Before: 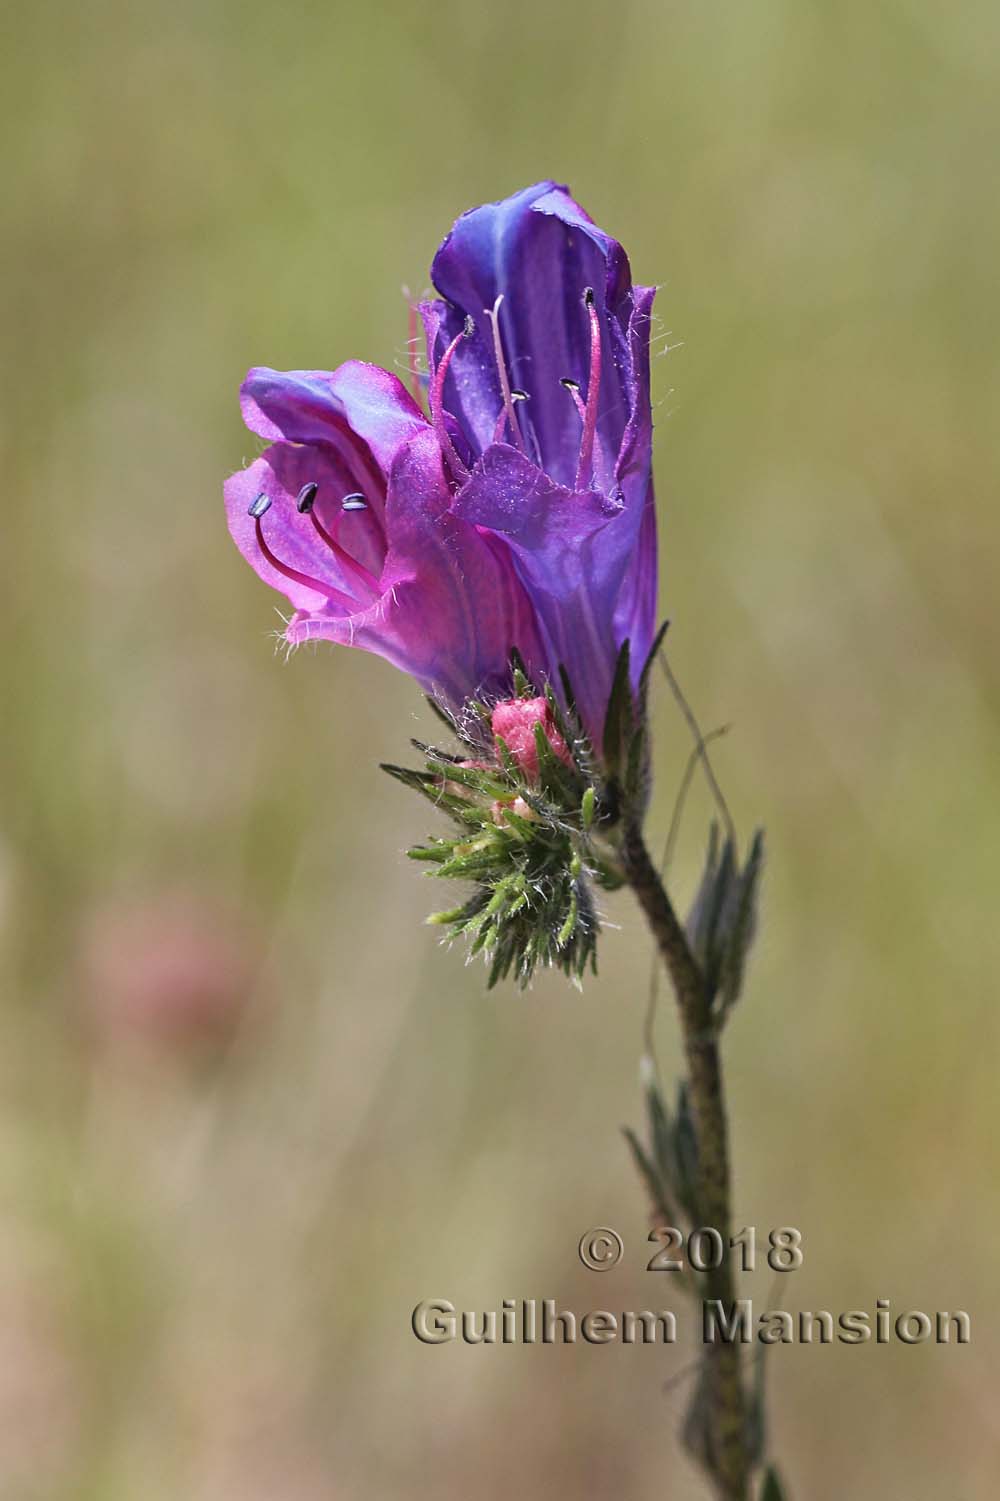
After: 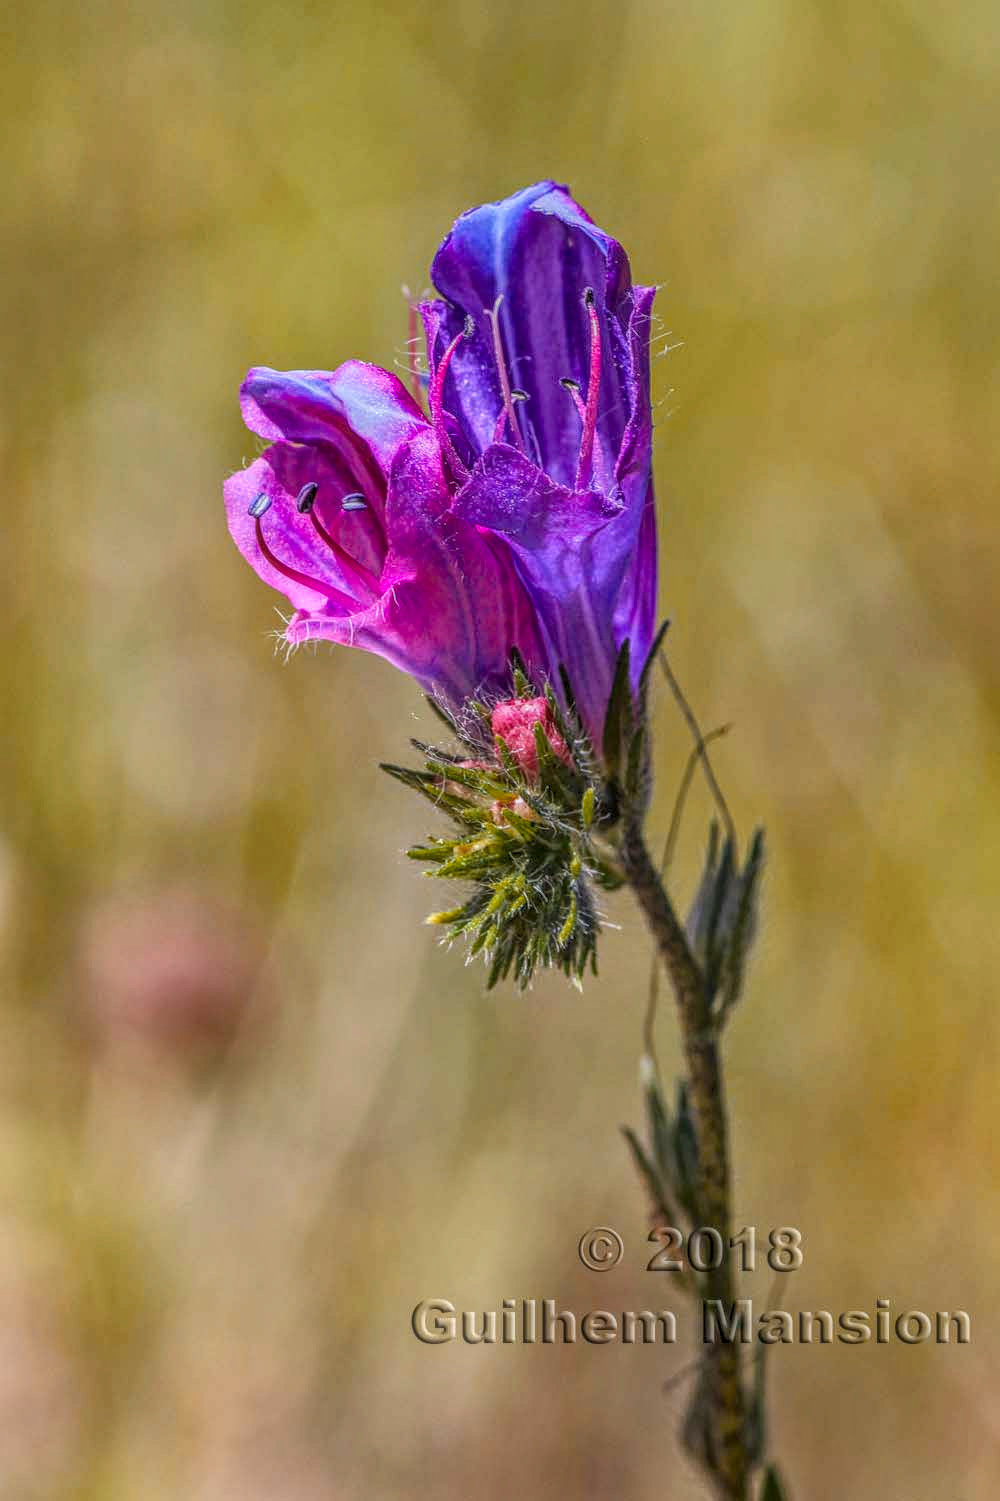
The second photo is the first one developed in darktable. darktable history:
color balance rgb: linear chroma grading › global chroma 5.381%, perceptual saturation grading › global saturation 24.916%, global vibrance 20%
color zones: curves: ch1 [(0, 0.455) (0.063, 0.455) (0.286, 0.495) (0.429, 0.5) (0.571, 0.5) (0.714, 0.5) (0.857, 0.5) (1, 0.455)]; ch2 [(0, 0.532) (0.063, 0.521) (0.233, 0.447) (0.429, 0.489) (0.571, 0.5) (0.714, 0.5) (0.857, 0.5) (1, 0.532)]
local contrast: highlights 5%, shadows 5%, detail 199%, midtone range 0.243
